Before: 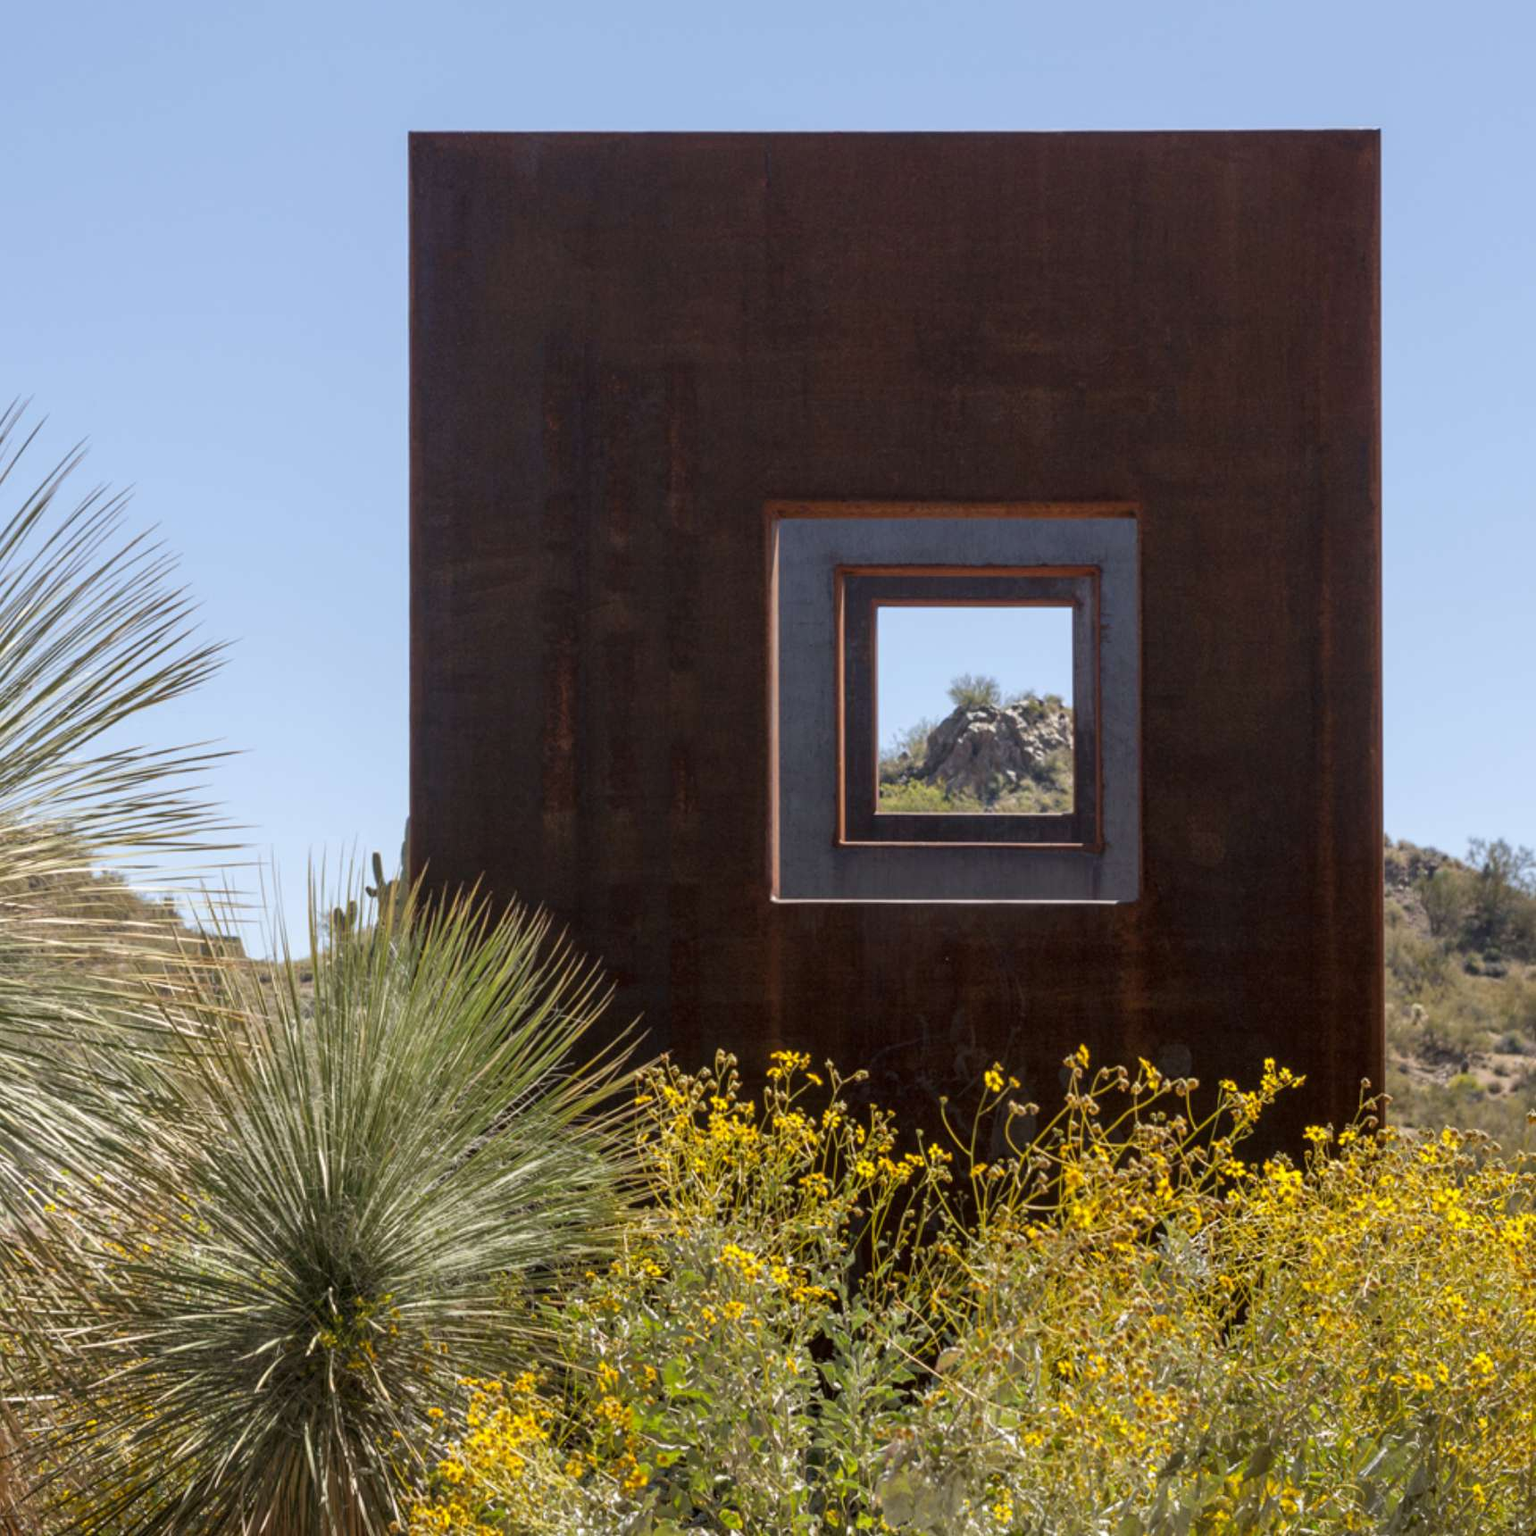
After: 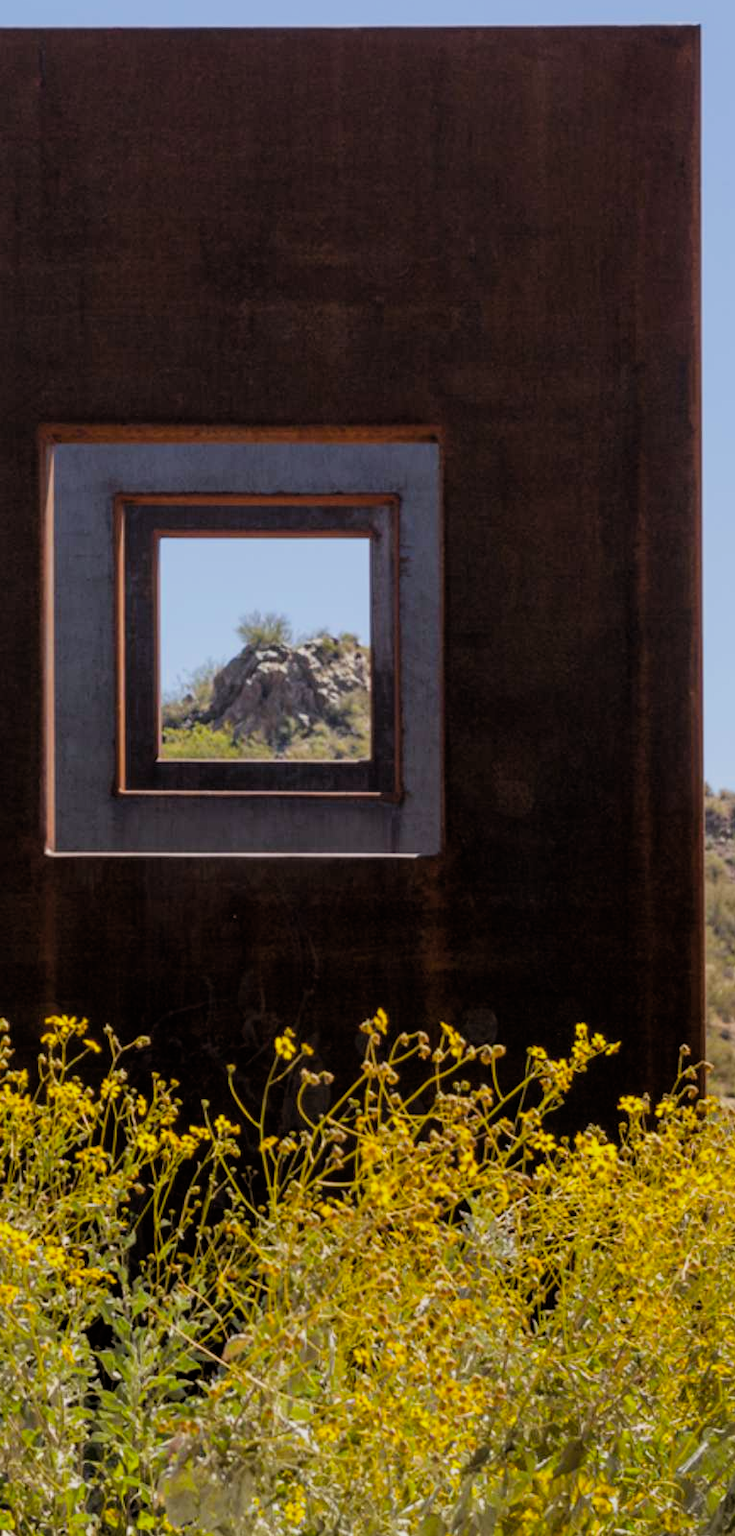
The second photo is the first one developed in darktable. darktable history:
crop: left 47.464%, top 6.927%, right 7.965%
color balance rgb: power › chroma 0.282%, power › hue 23.38°, global offset › luminance 0.481%, perceptual saturation grading › global saturation 19.494%, global vibrance 20%
filmic rgb: black relative exposure -7.72 EV, white relative exposure 4.38 EV, target black luminance 0%, hardness 3.75, latitude 50.59%, contrast 1.071, highlights saturation mix 9.83%, shadows ↔ highlights balance -0.259%
